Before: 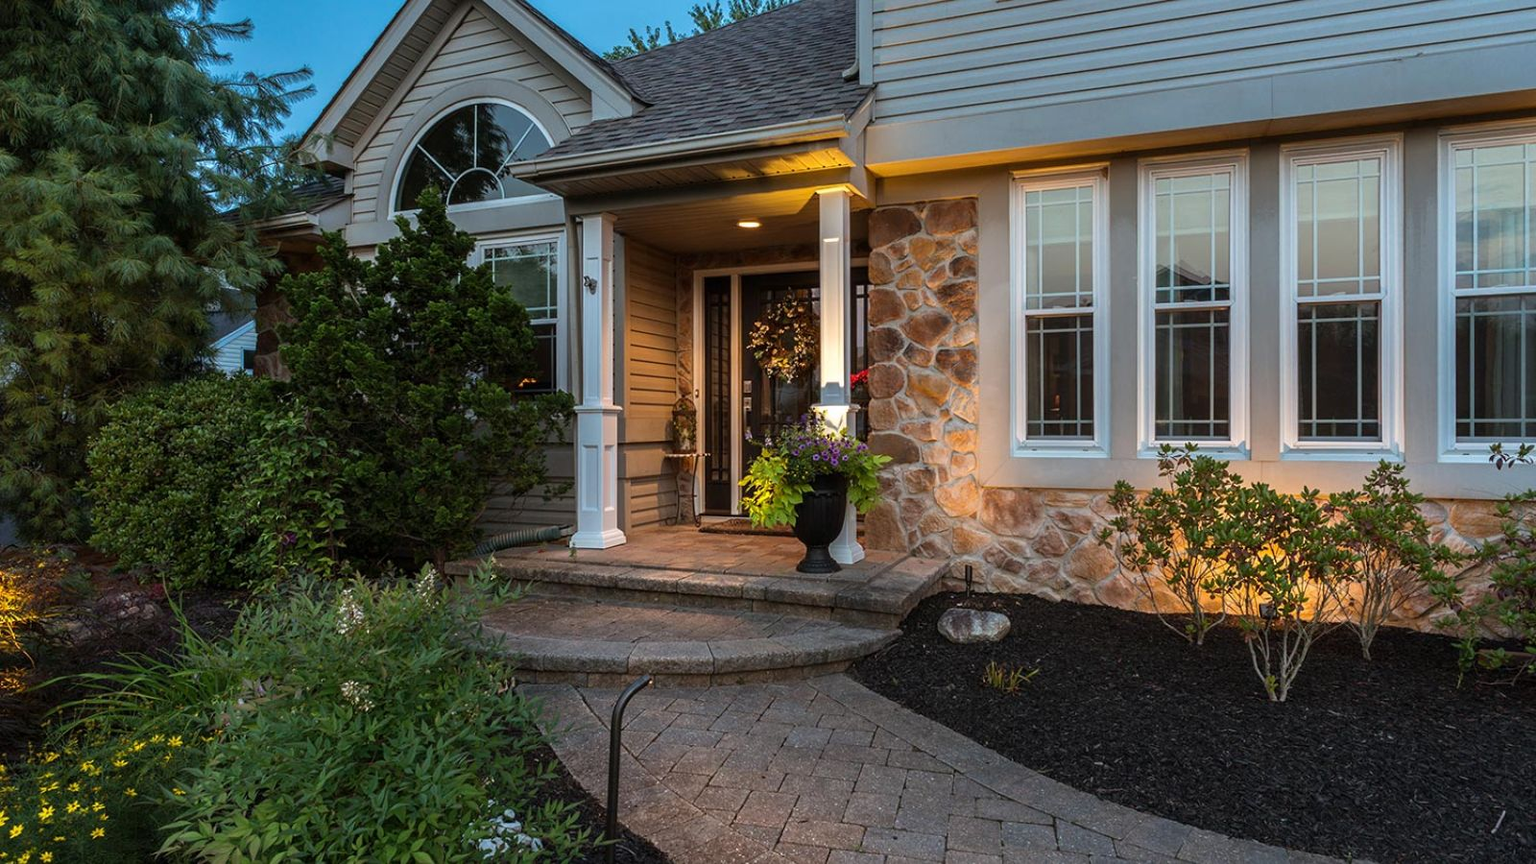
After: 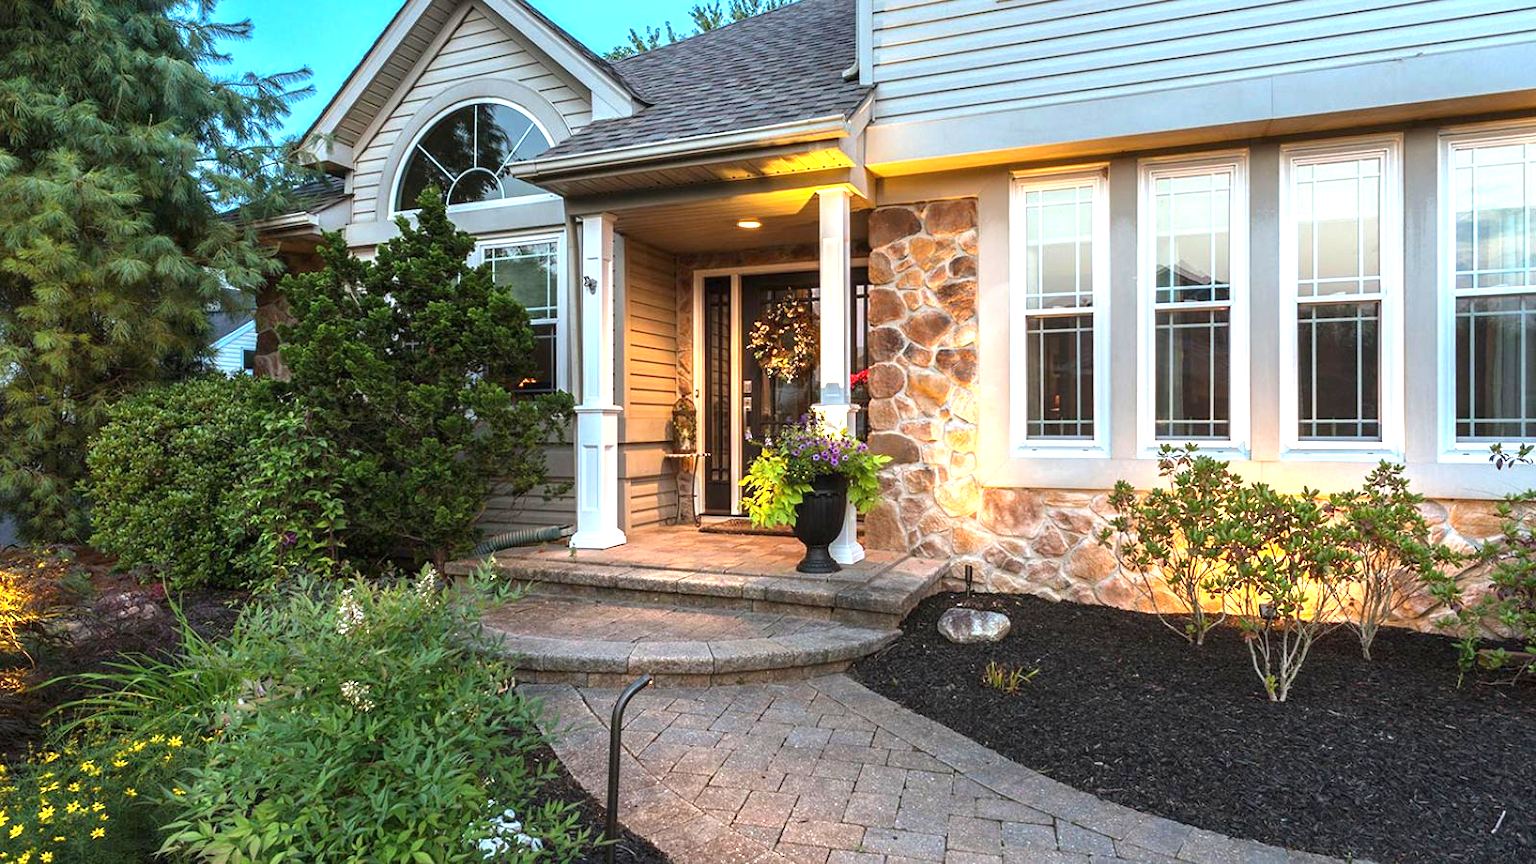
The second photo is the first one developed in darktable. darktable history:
exposure: black level correction 0, exposure 1.441 EV, compensate exposure bias true, compensate highlight preservation false
